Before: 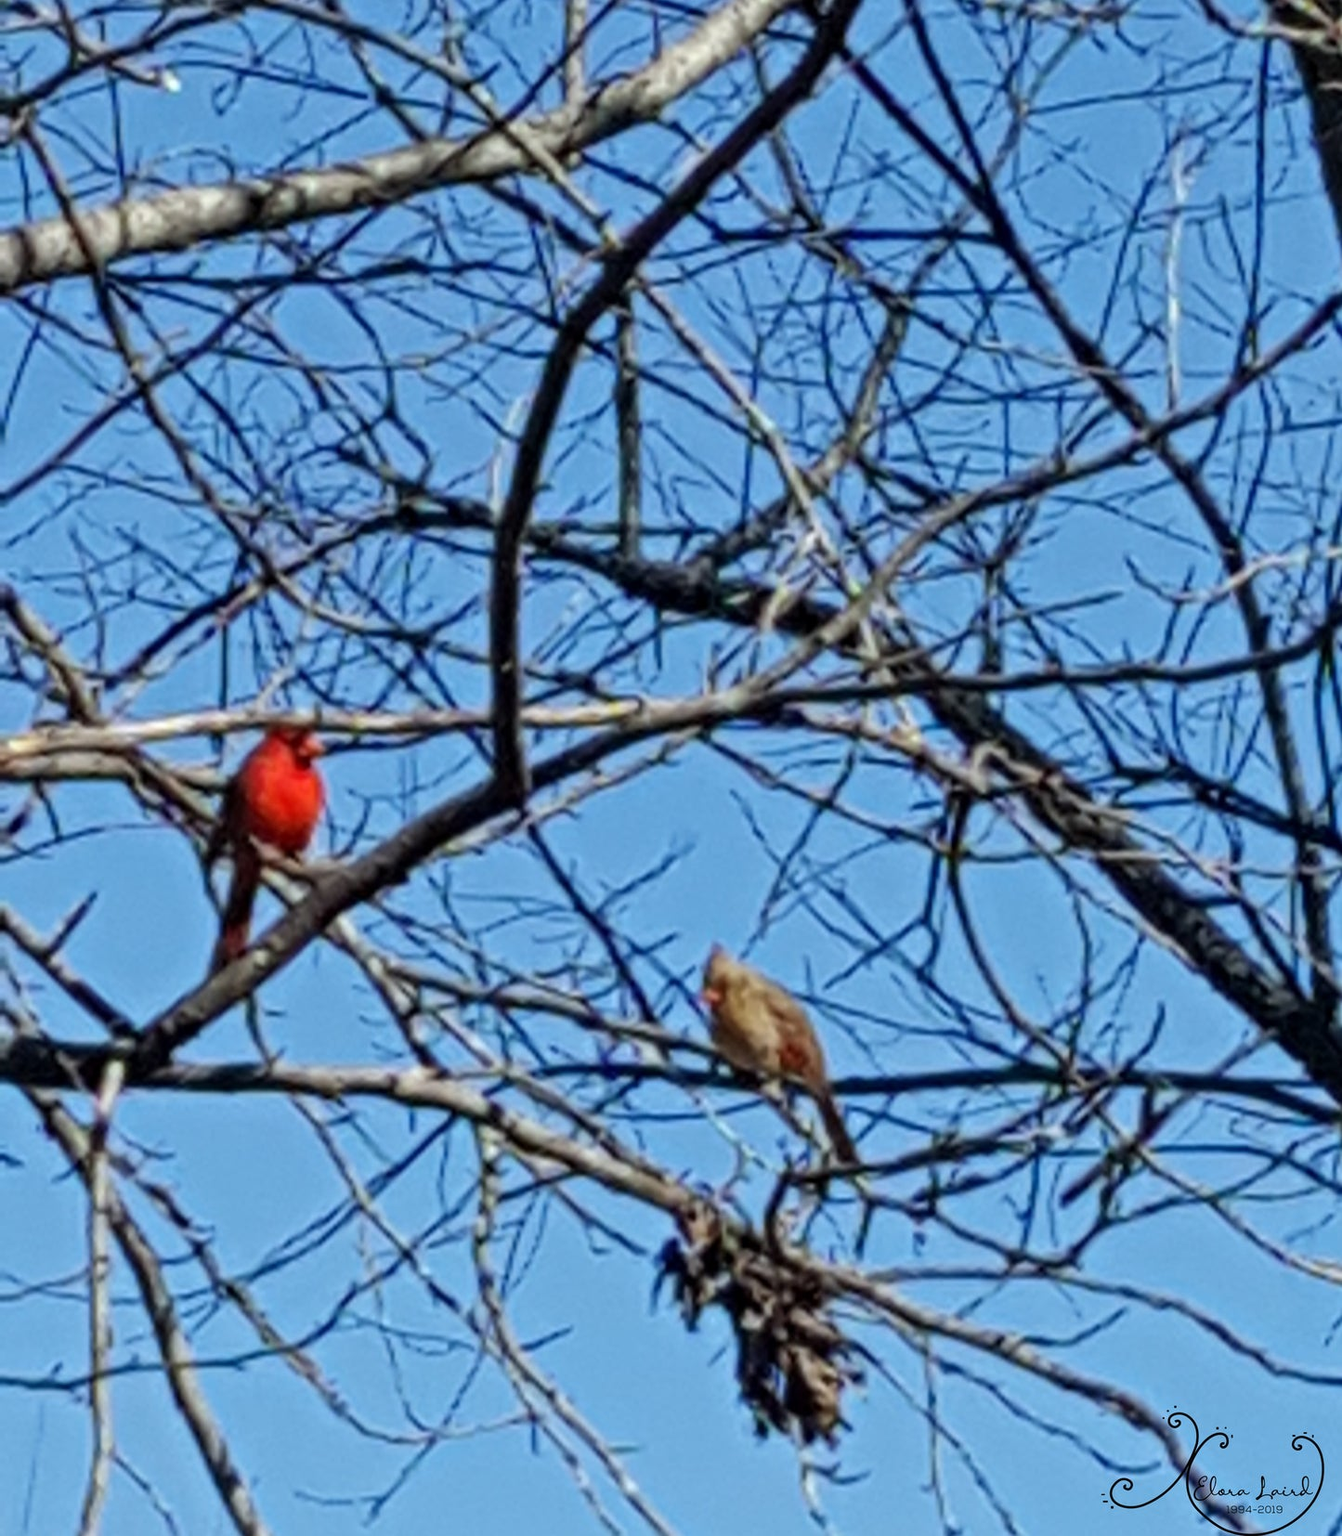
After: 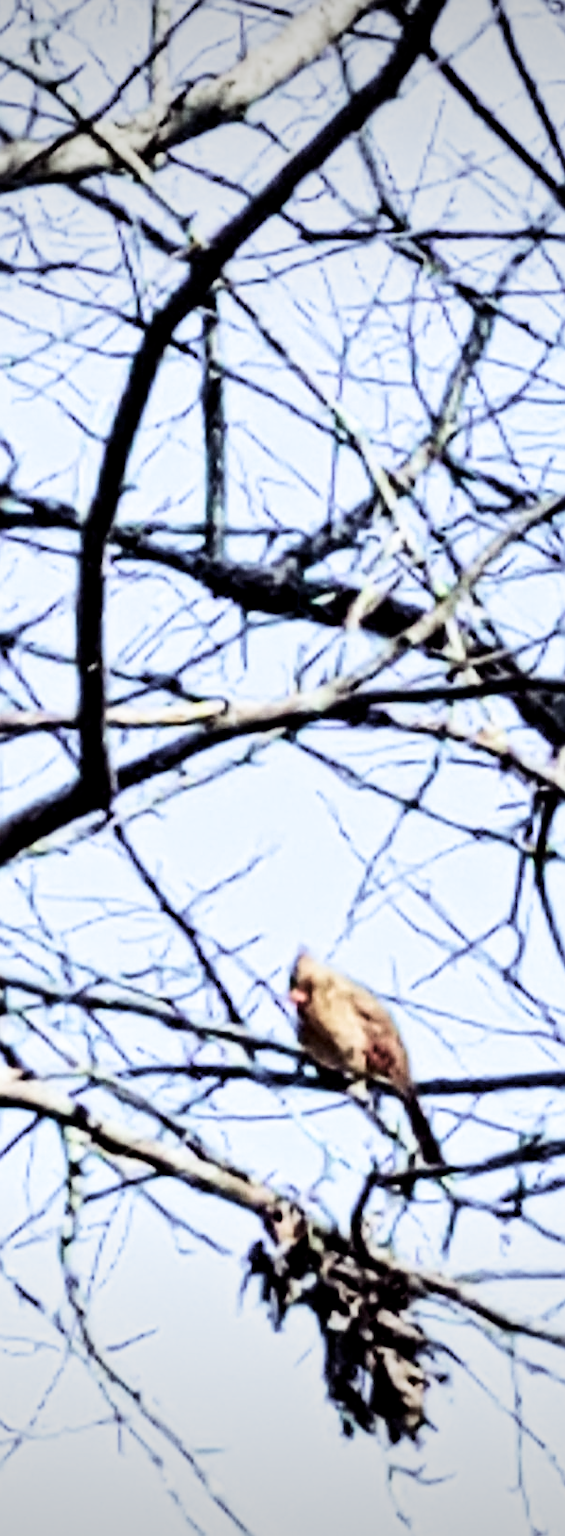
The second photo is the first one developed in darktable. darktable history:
color balance rgb: shadows lift › luminance -21.843%, shadows lift › chroma 9.236%, shadows lift › hue 286.32°, perceptual saturation grading › global saturation 30.318%, global vibrance 20%
vignetting: fall-off start 98.03%, fall-off radius 98.68%, width/height ratio 1.426
contrast brightness saturation: contrast 0.195, brightness -0.115, saturation 0.21
exposure: black level correction 0.001, exposure 1.311 EV, compensate highlight preservation false
filmic rgb: black relative exposure -5.12 EV, white relative exposure 3.98 EV, hardness 2.89, contrast 1.403, highlights saturation mix -21.45%, color science v4 (2020)
crop: left 30.868%, right 26.986%
sharpen: on, module defaults
